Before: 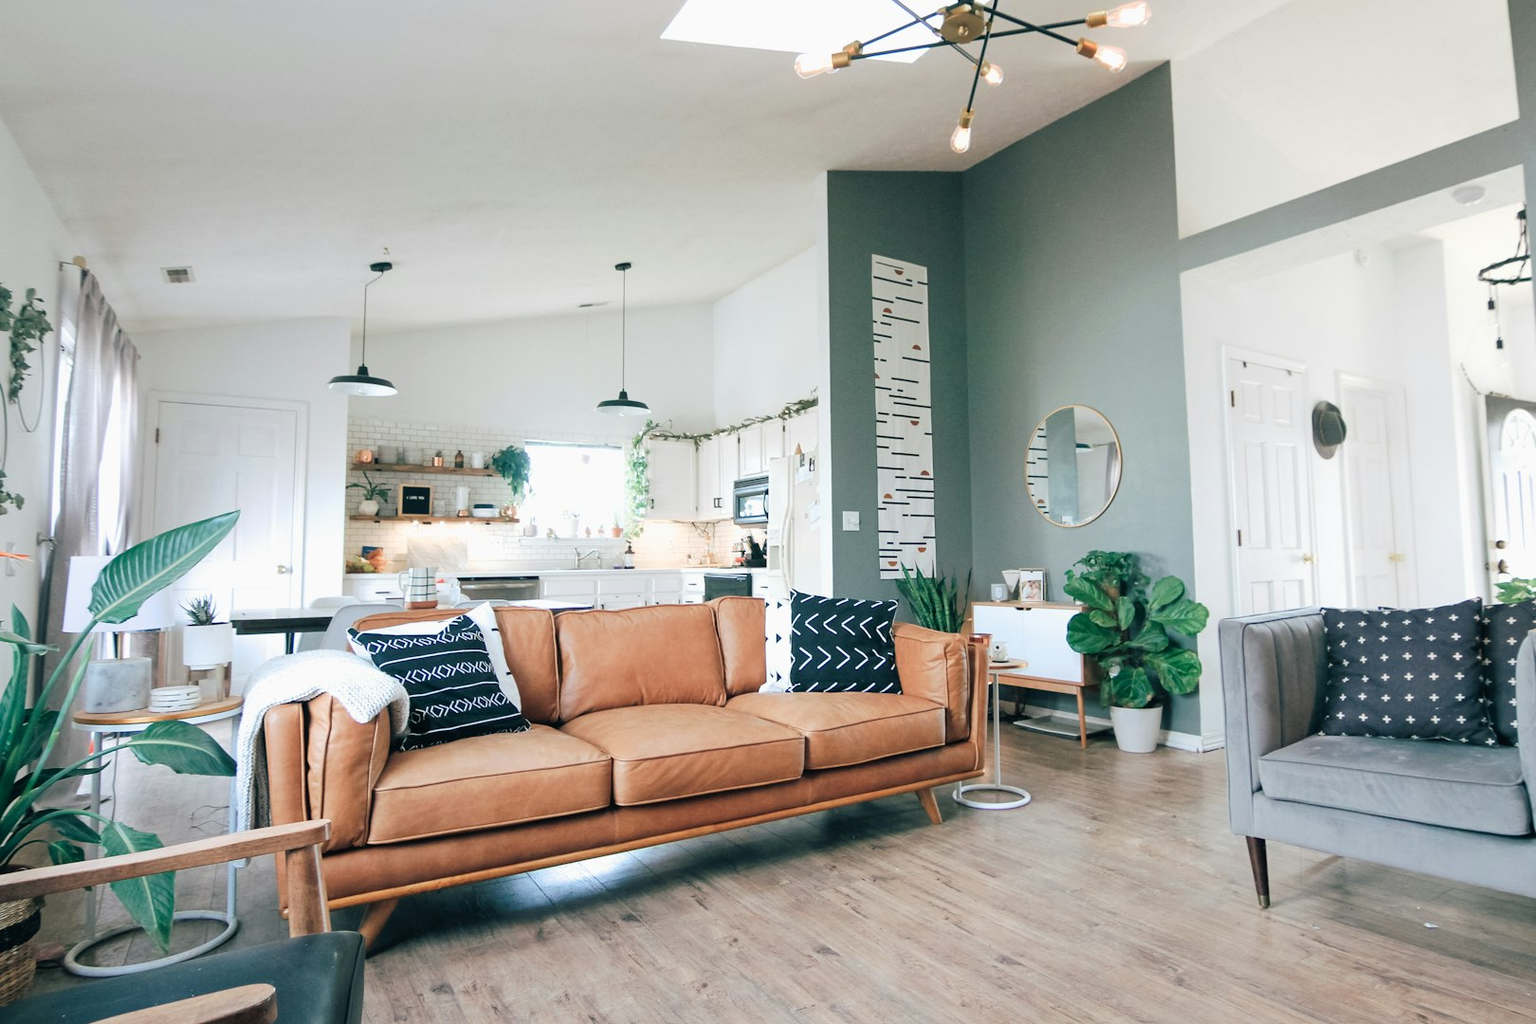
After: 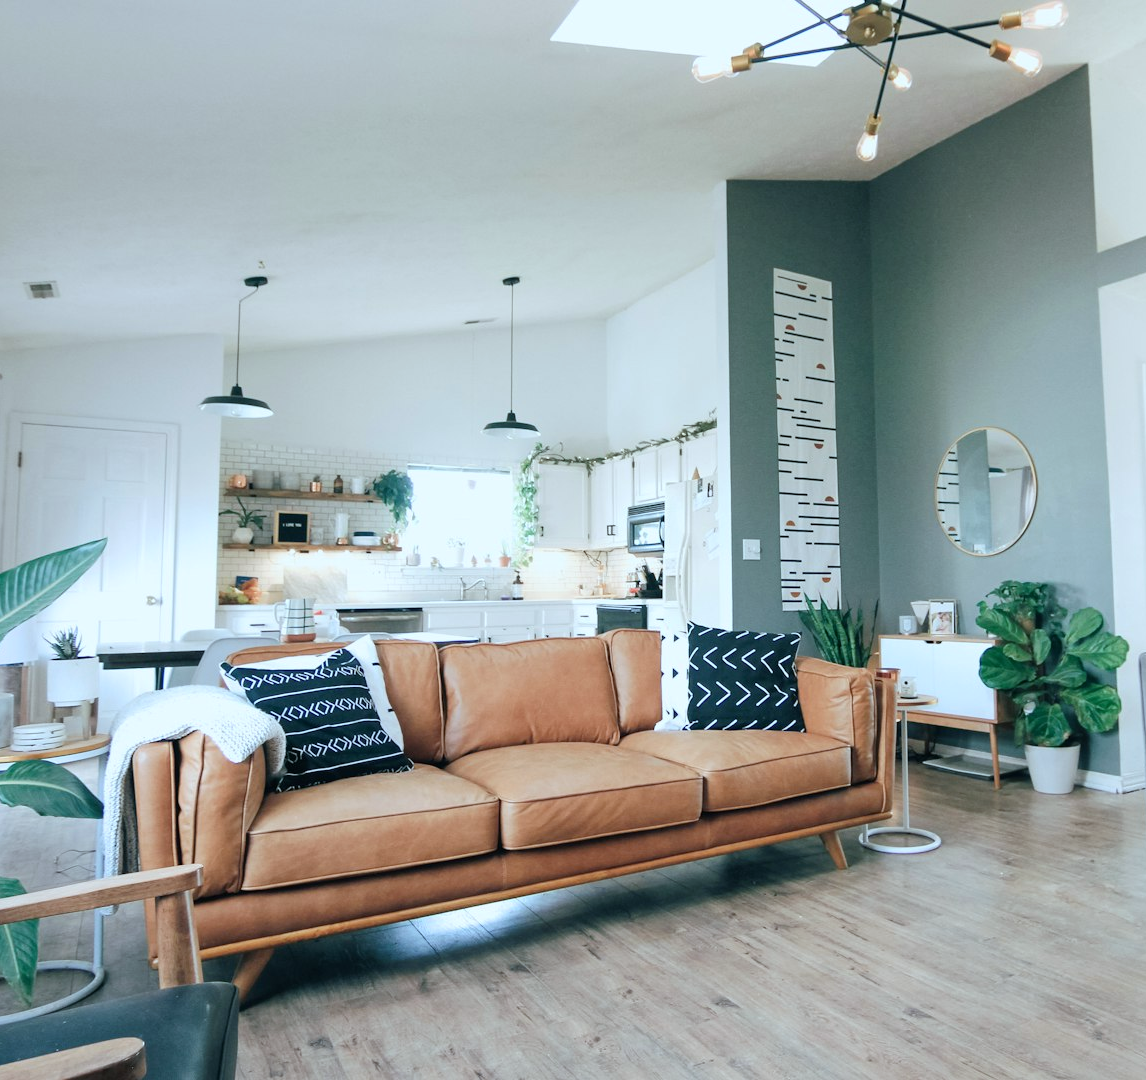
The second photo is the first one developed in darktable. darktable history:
crop and rotate: left 9.061%, right 20.142%
white balance: red 0.925, blue 1.046
